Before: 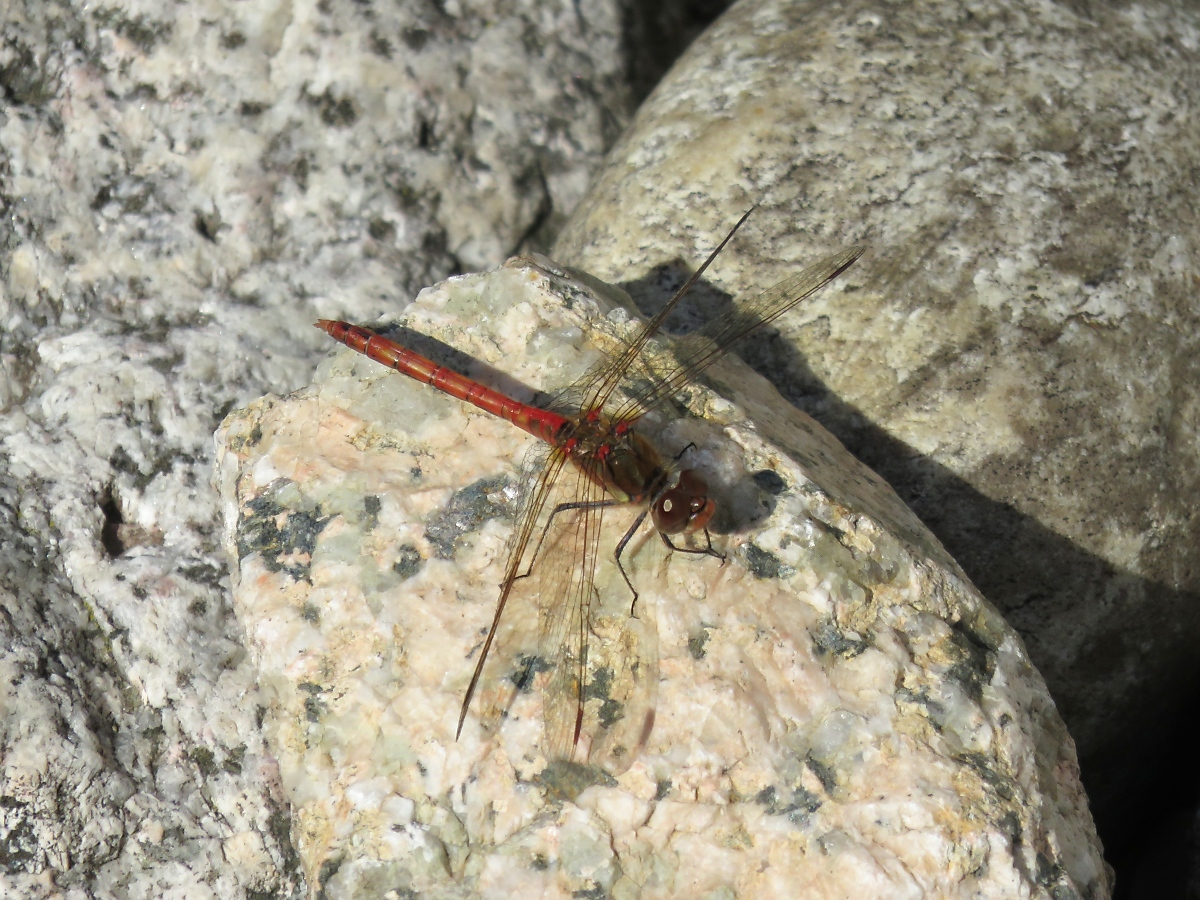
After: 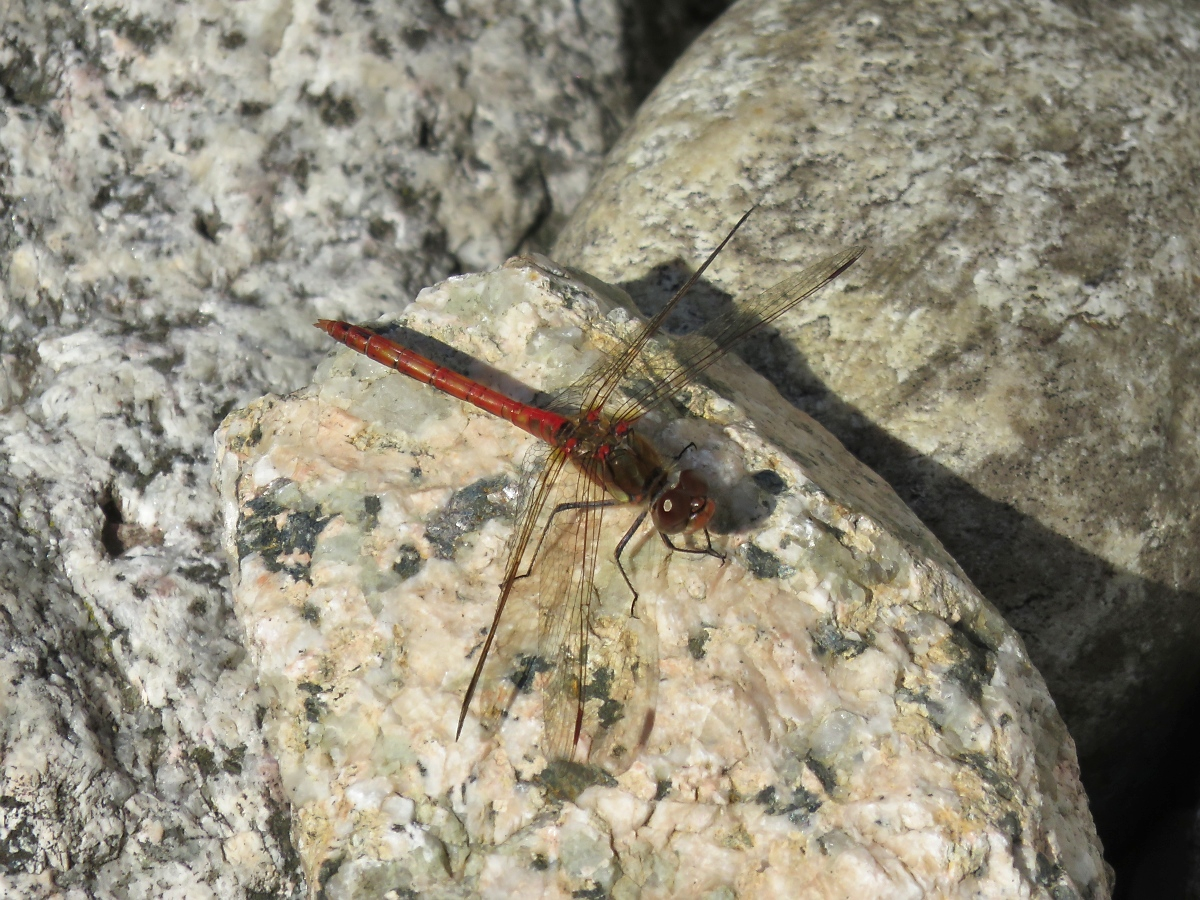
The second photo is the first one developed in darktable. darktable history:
shadows and highlights: low approximation 0.01, soften with gaussian
exposure: compensate highlight preservation false
